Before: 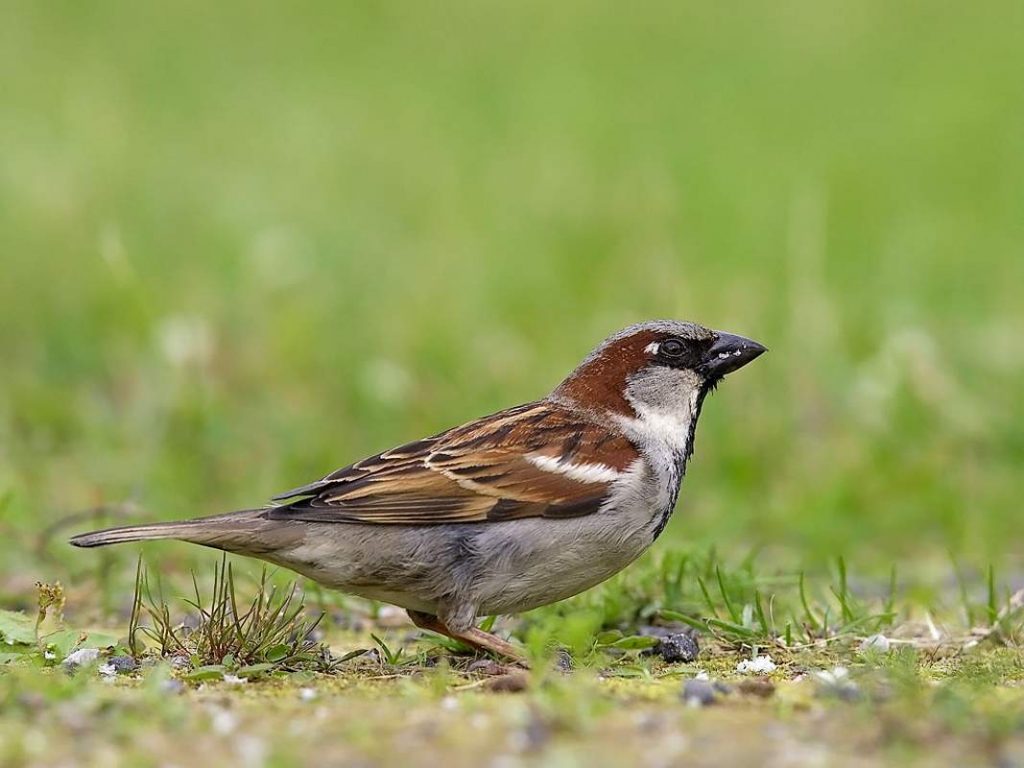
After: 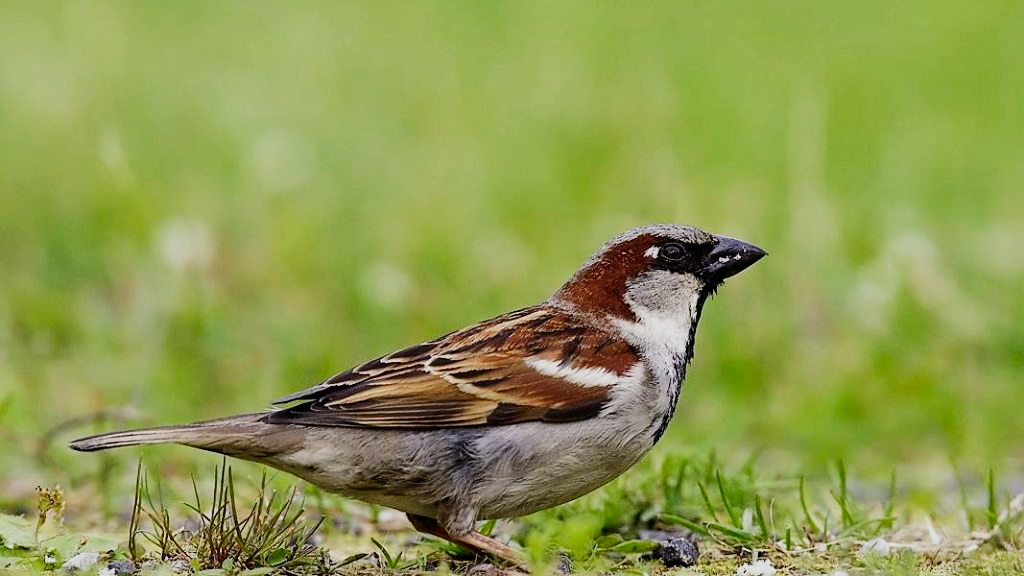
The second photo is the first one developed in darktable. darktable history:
sigmoid: contrast 1.7, skew -0.2, preserve hue 0%, red attenuation 0.1, red rotation 0.035, green attenuation 0.1, green rotation -0.017, blue attenuation 0.15, blue rotation -0.052, base primaries Rec2020
crop and rotate: top 12.5%, bottom 12.5%
